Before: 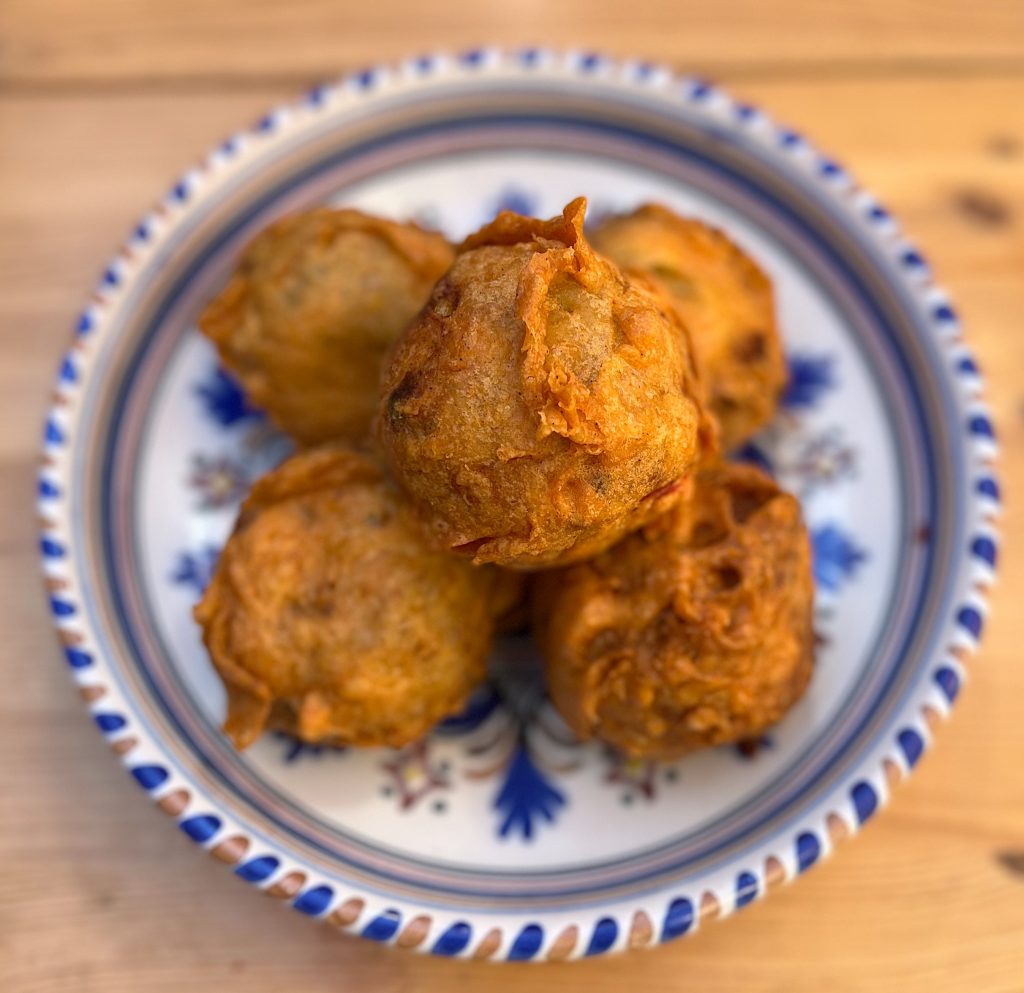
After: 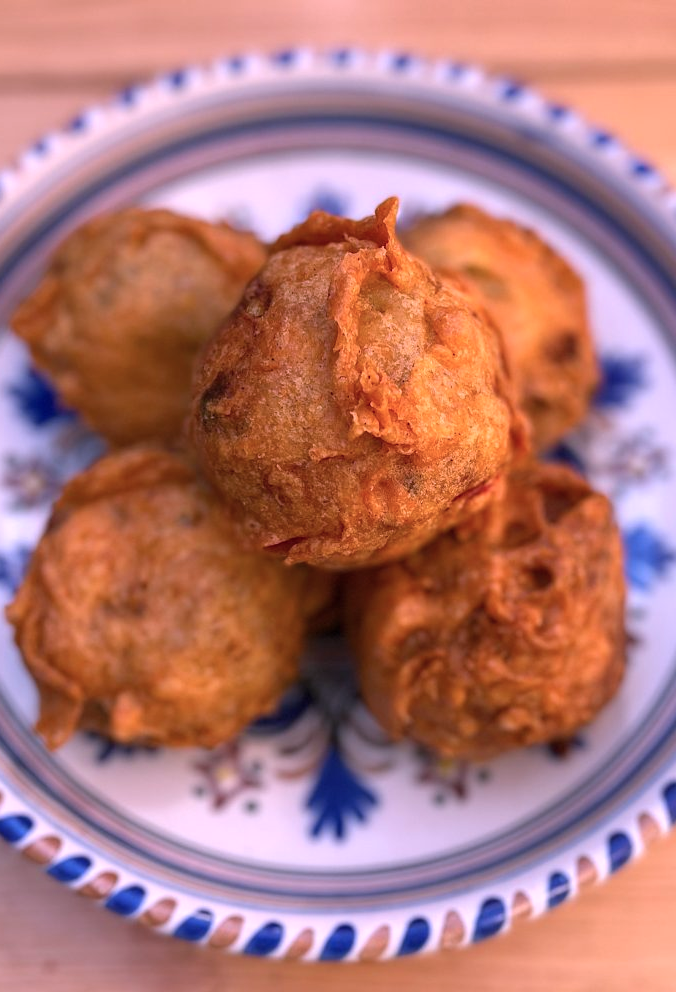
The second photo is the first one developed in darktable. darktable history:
crop and rotate: left 18.442%, right 15.508%
color correction: highlights a* 15.46, highlights b* -20.56
tone equalizer: on, module defaults
